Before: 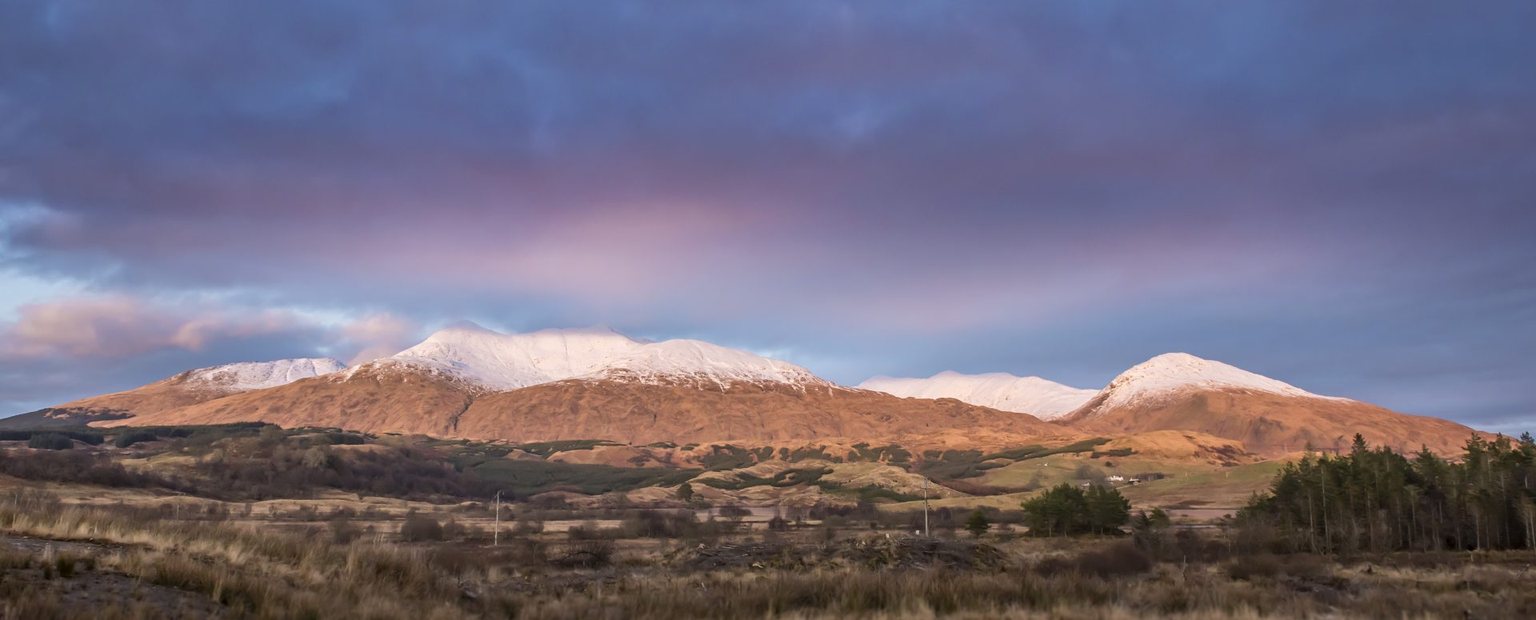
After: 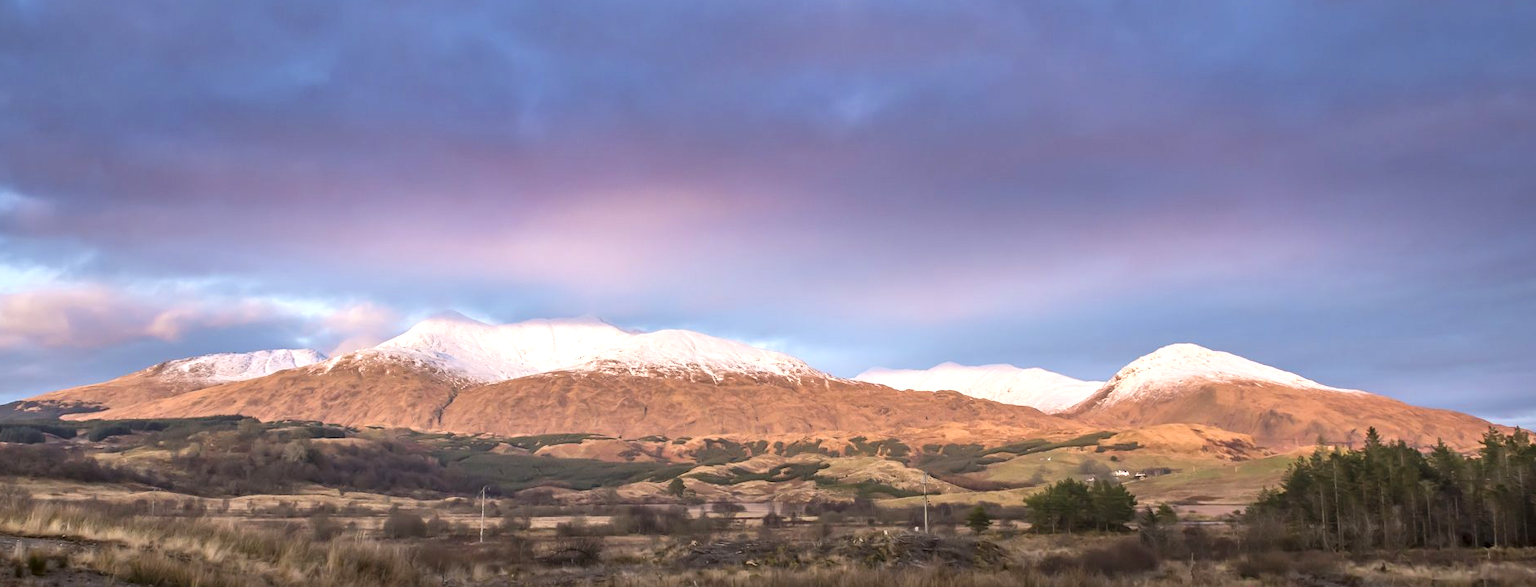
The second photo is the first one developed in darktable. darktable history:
exposure: exposure 0.564 EV, compensate highlight preservation false
crop: left 1.964%, top 3.251%, right 1.122%, bottom 4.933%
